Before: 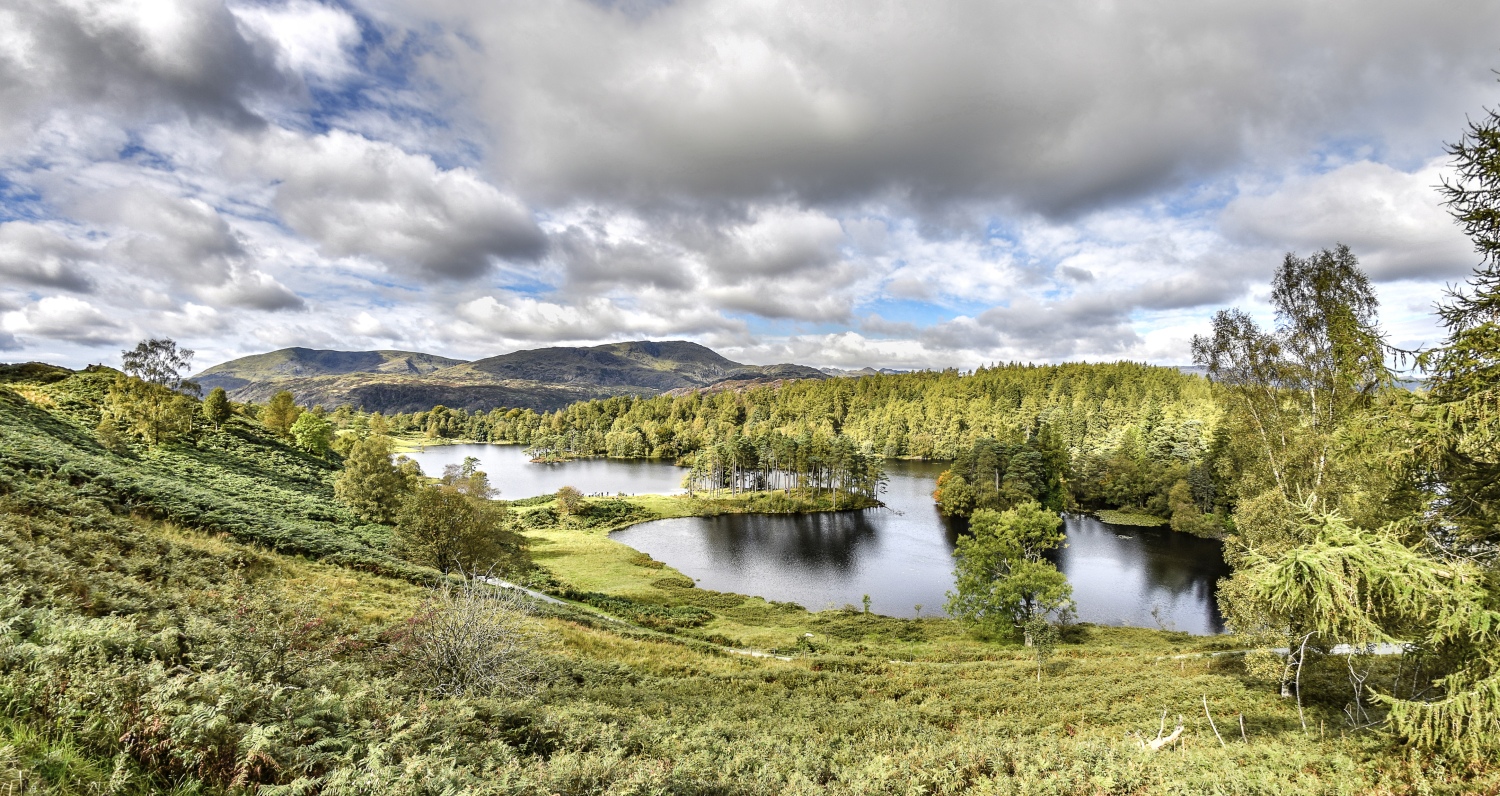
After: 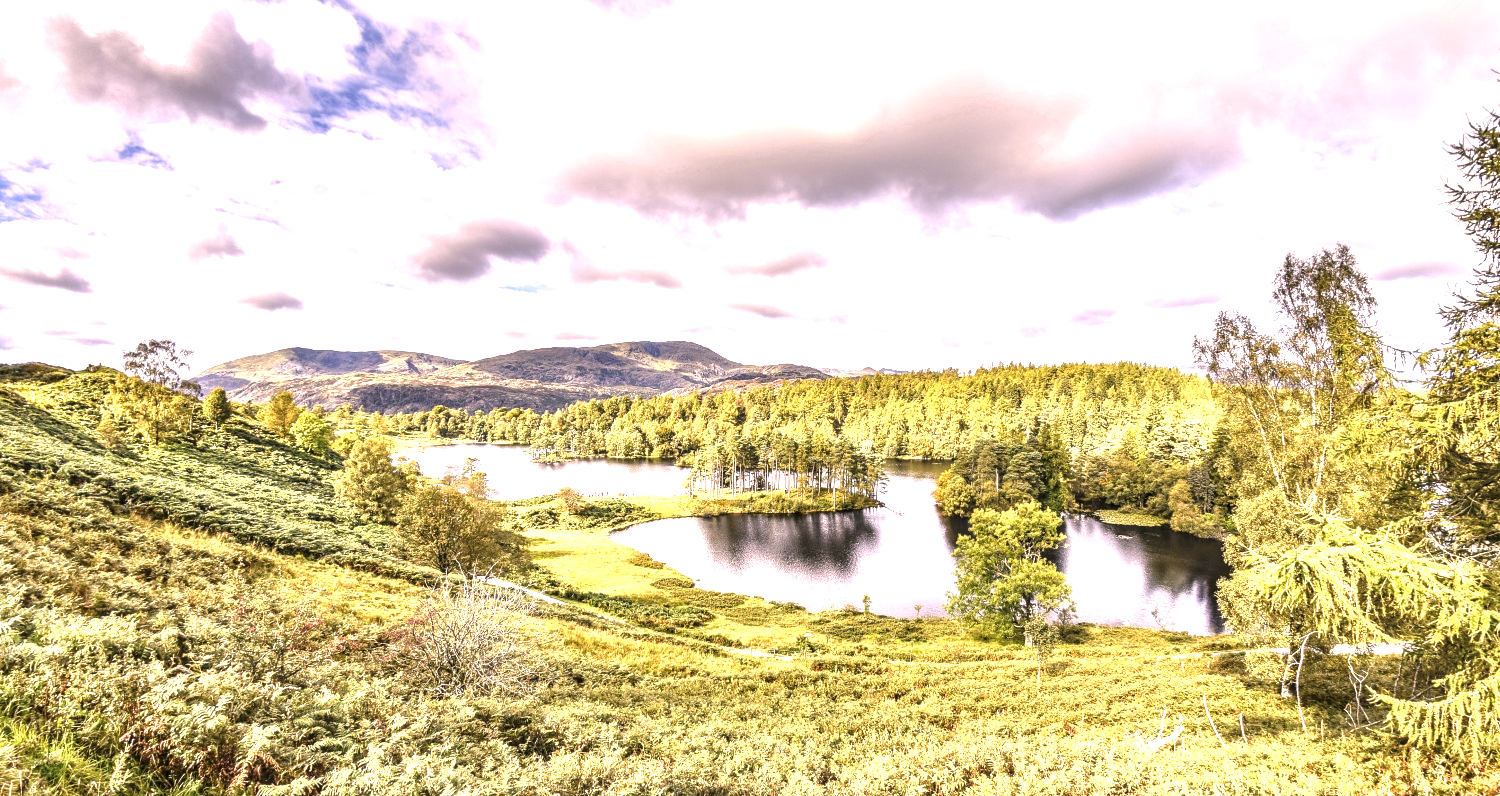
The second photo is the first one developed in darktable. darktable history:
exposure: black level correction 0, exposure 1.278 EV, compensate highlight preservation false
local contrast: on, module defaults
color correction: highlights a* 14.51, highlights b* 4.9
